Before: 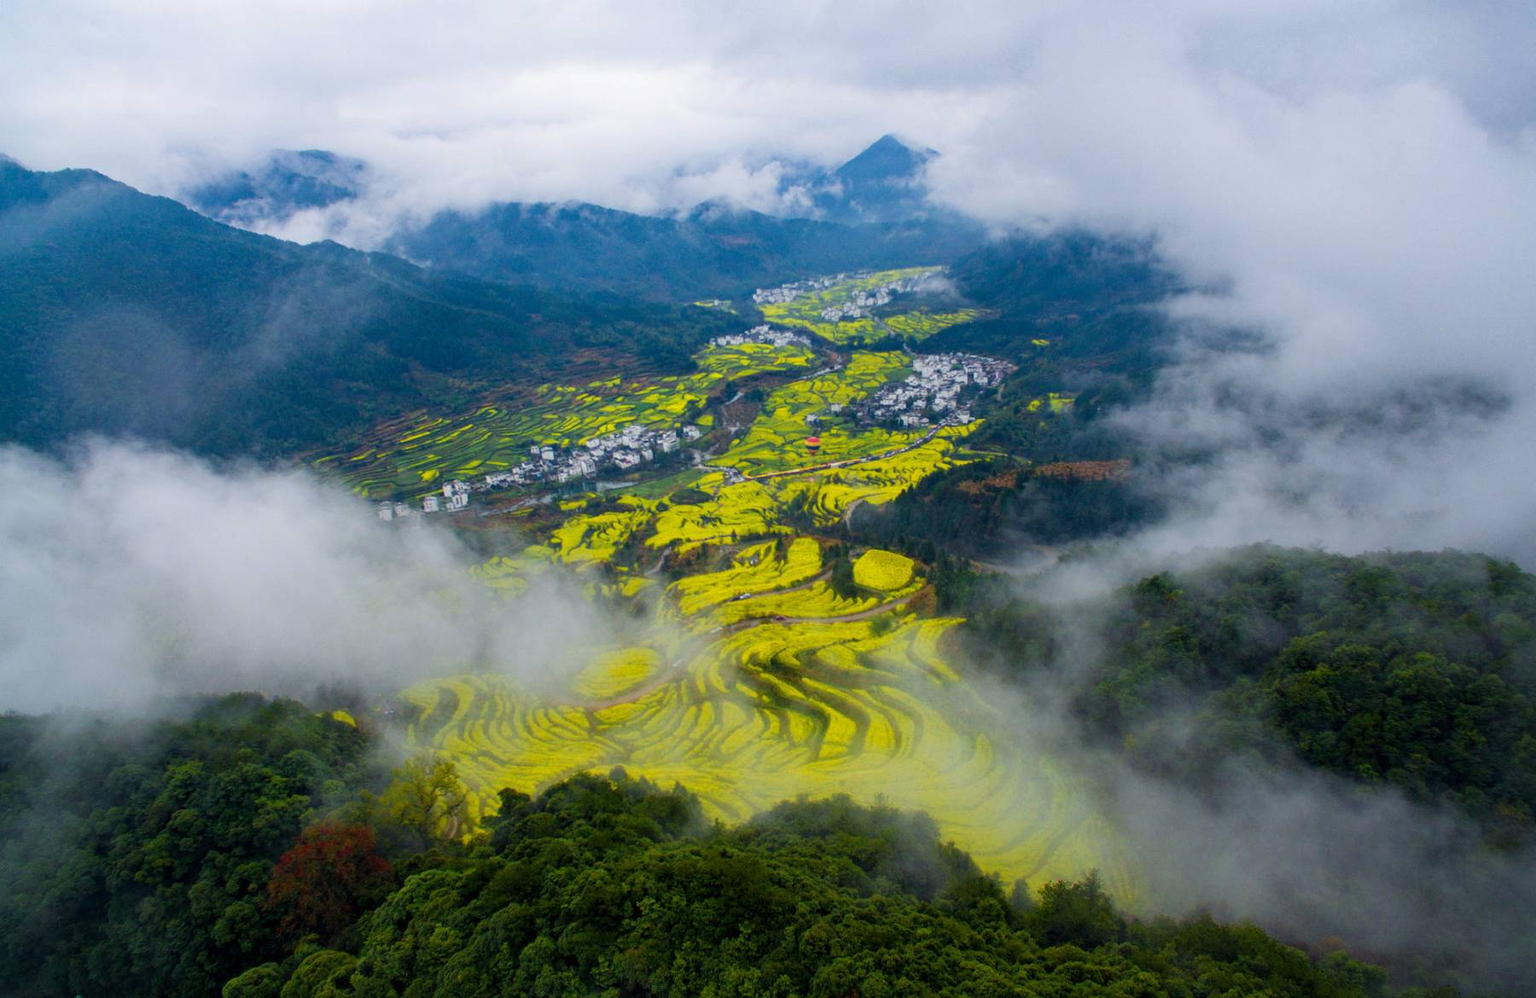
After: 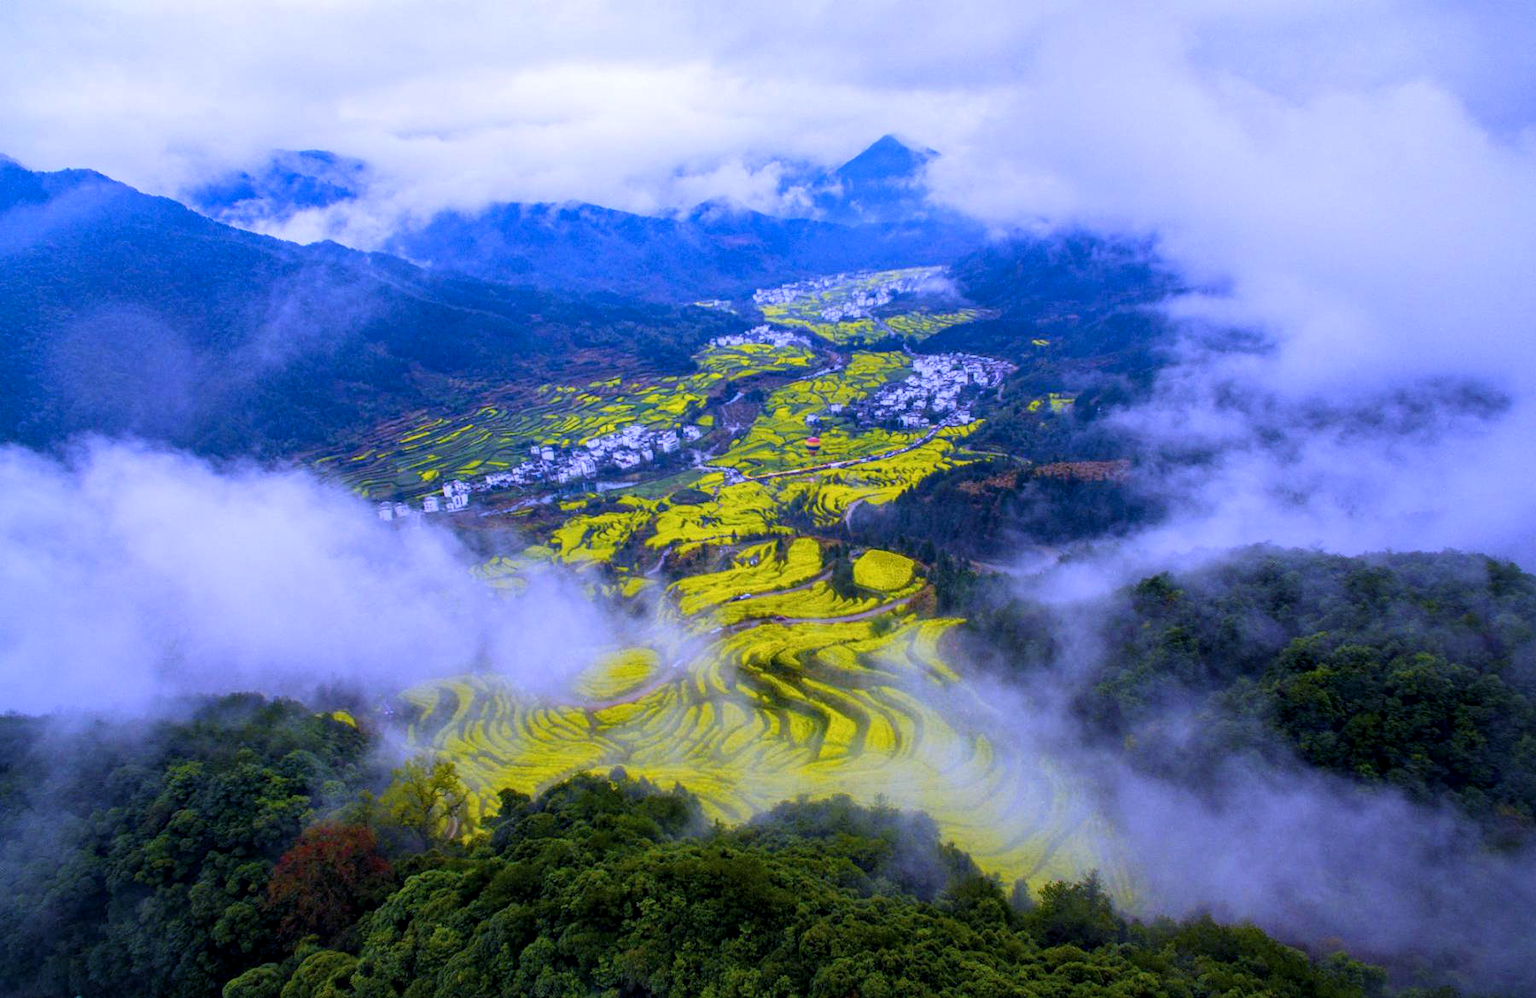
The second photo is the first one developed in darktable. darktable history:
white balance: red 0.98, blue 1.61
local contrast: on, module defaults
